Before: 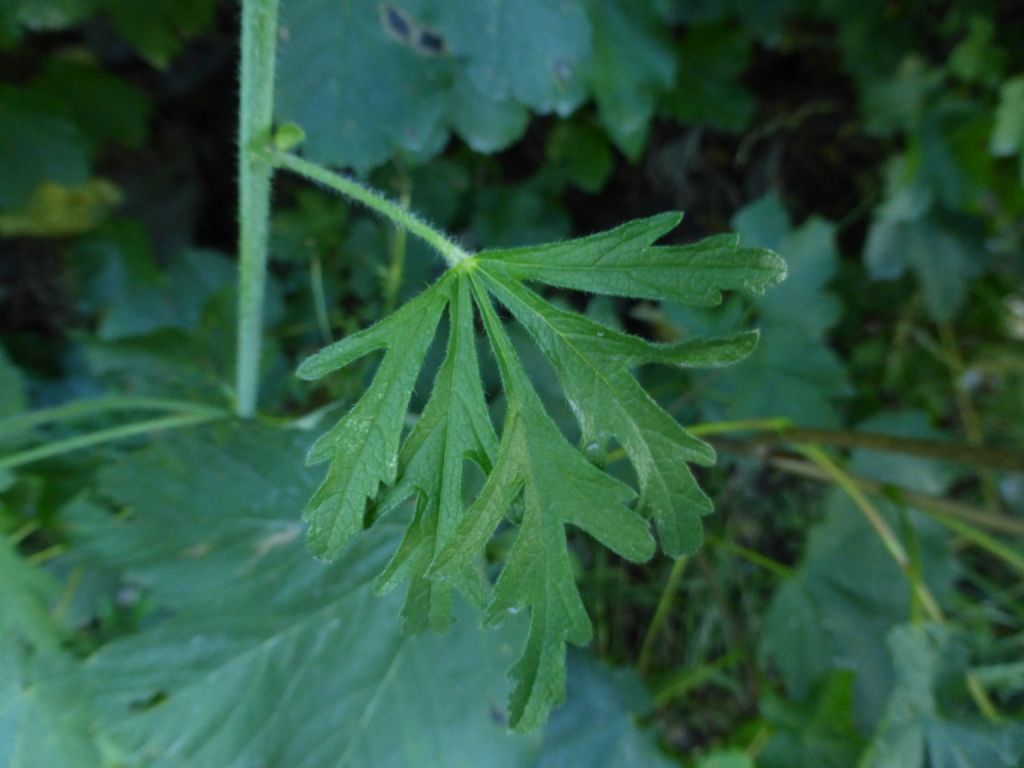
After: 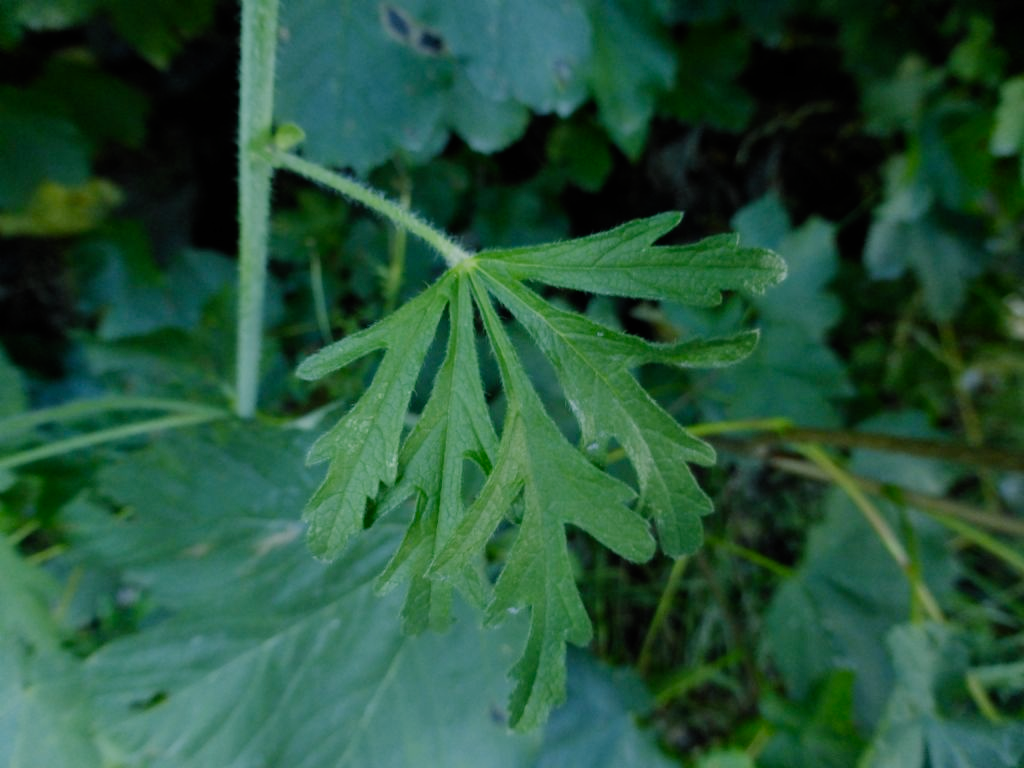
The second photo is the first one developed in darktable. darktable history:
filmic rgb: black relative exposure -7.65 EV, white relative exposure 4.56 EV, hardness 3.61, add noise in highlights 0.002, preserve chrominance no, color science v3 (2019), use custom middle-gray values true, contrast in highlights soft
